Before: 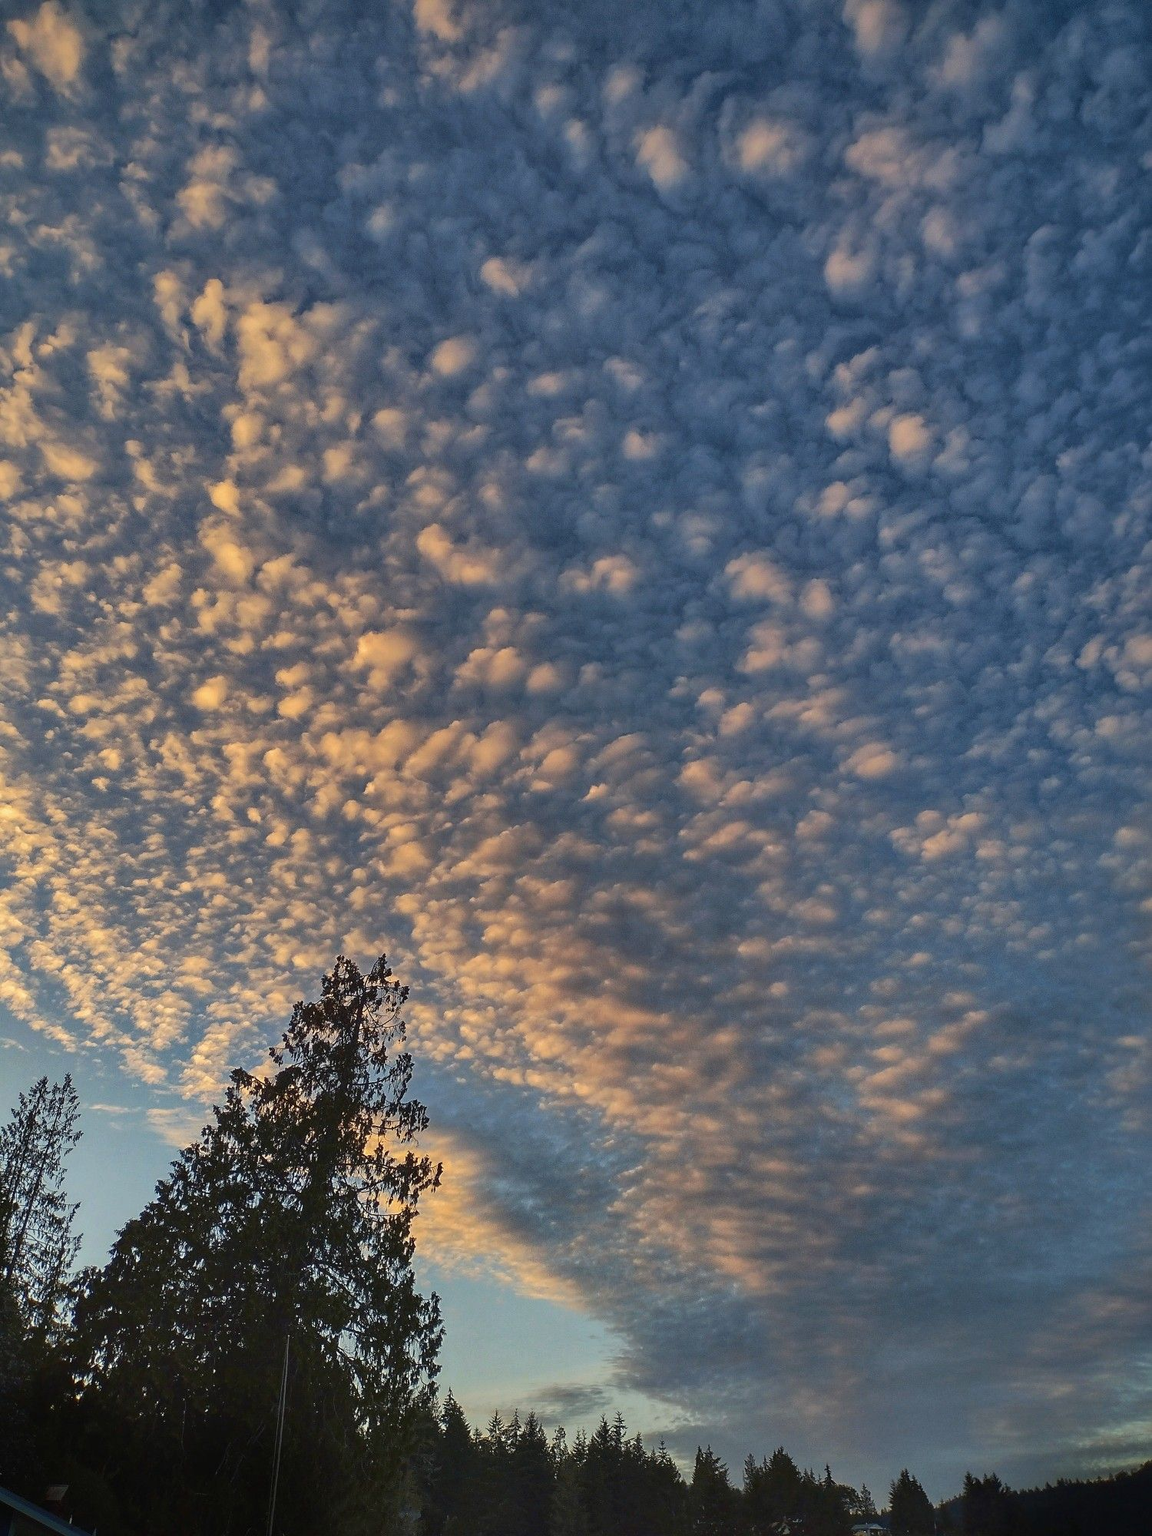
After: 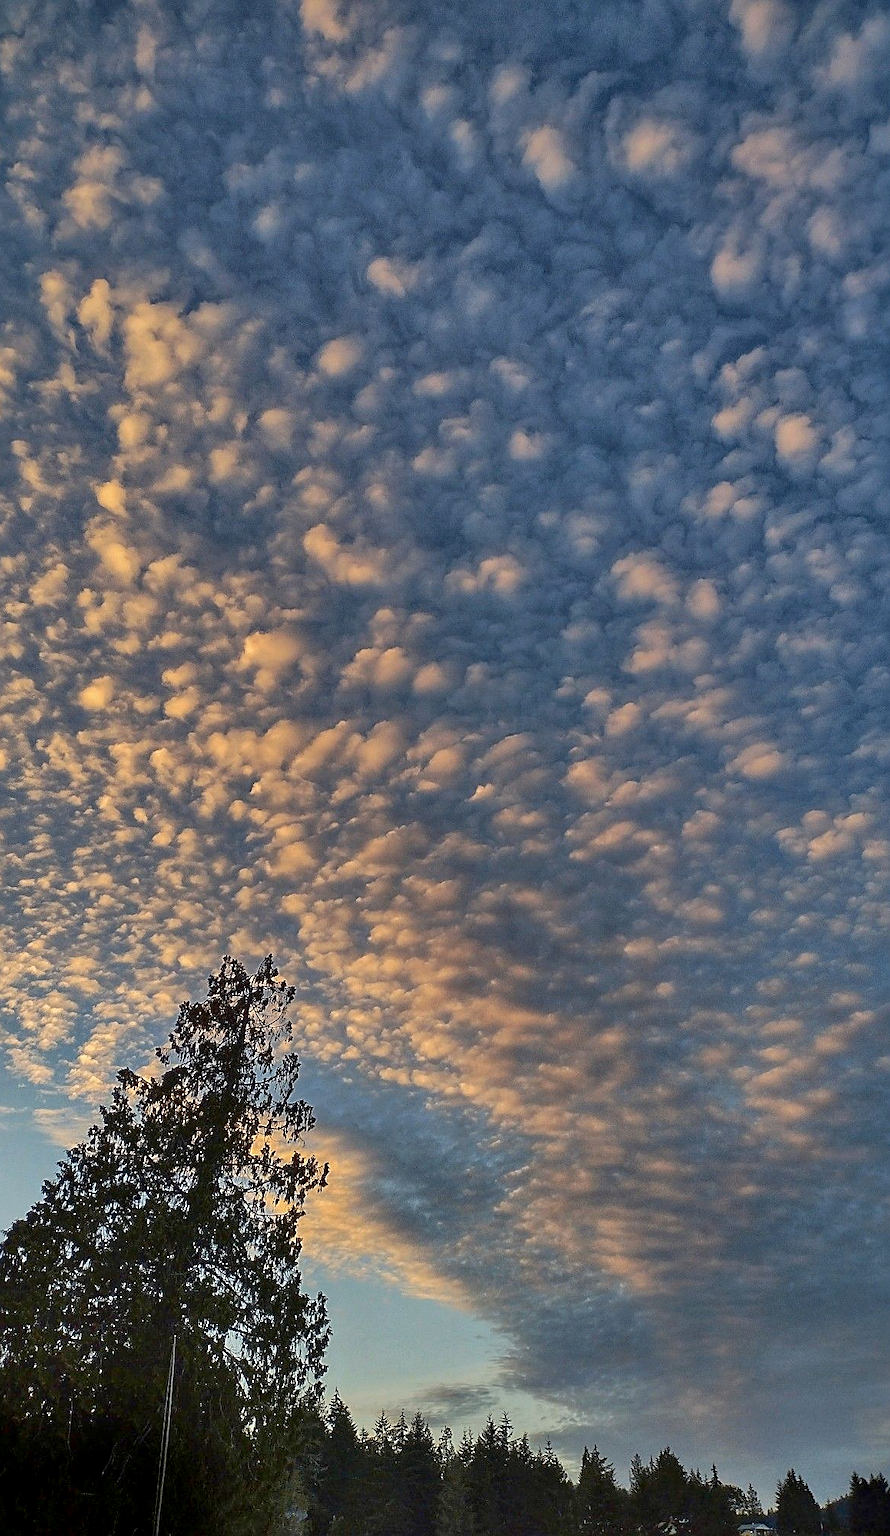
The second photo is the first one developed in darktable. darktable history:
exposure: black level correction 0.004, exposure 0.017 EV, compensate highlight preservation false
crop: left 9.891%, right 12.791%
sharpen: on, module defaults
shadows and highlights: soften with gaussian
